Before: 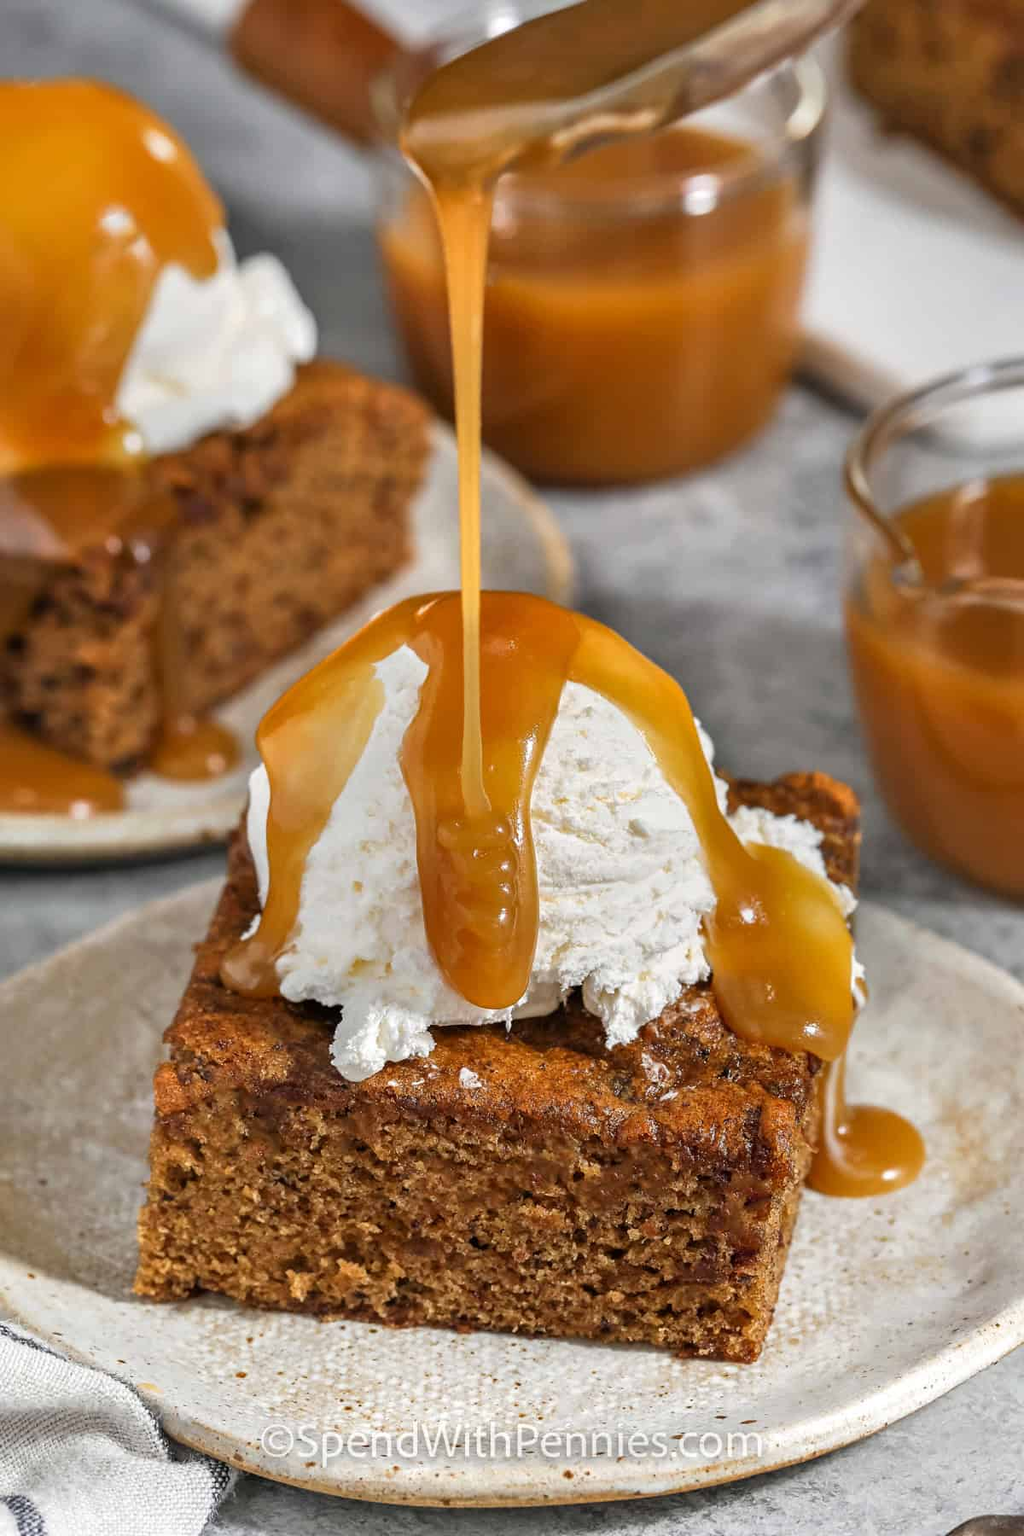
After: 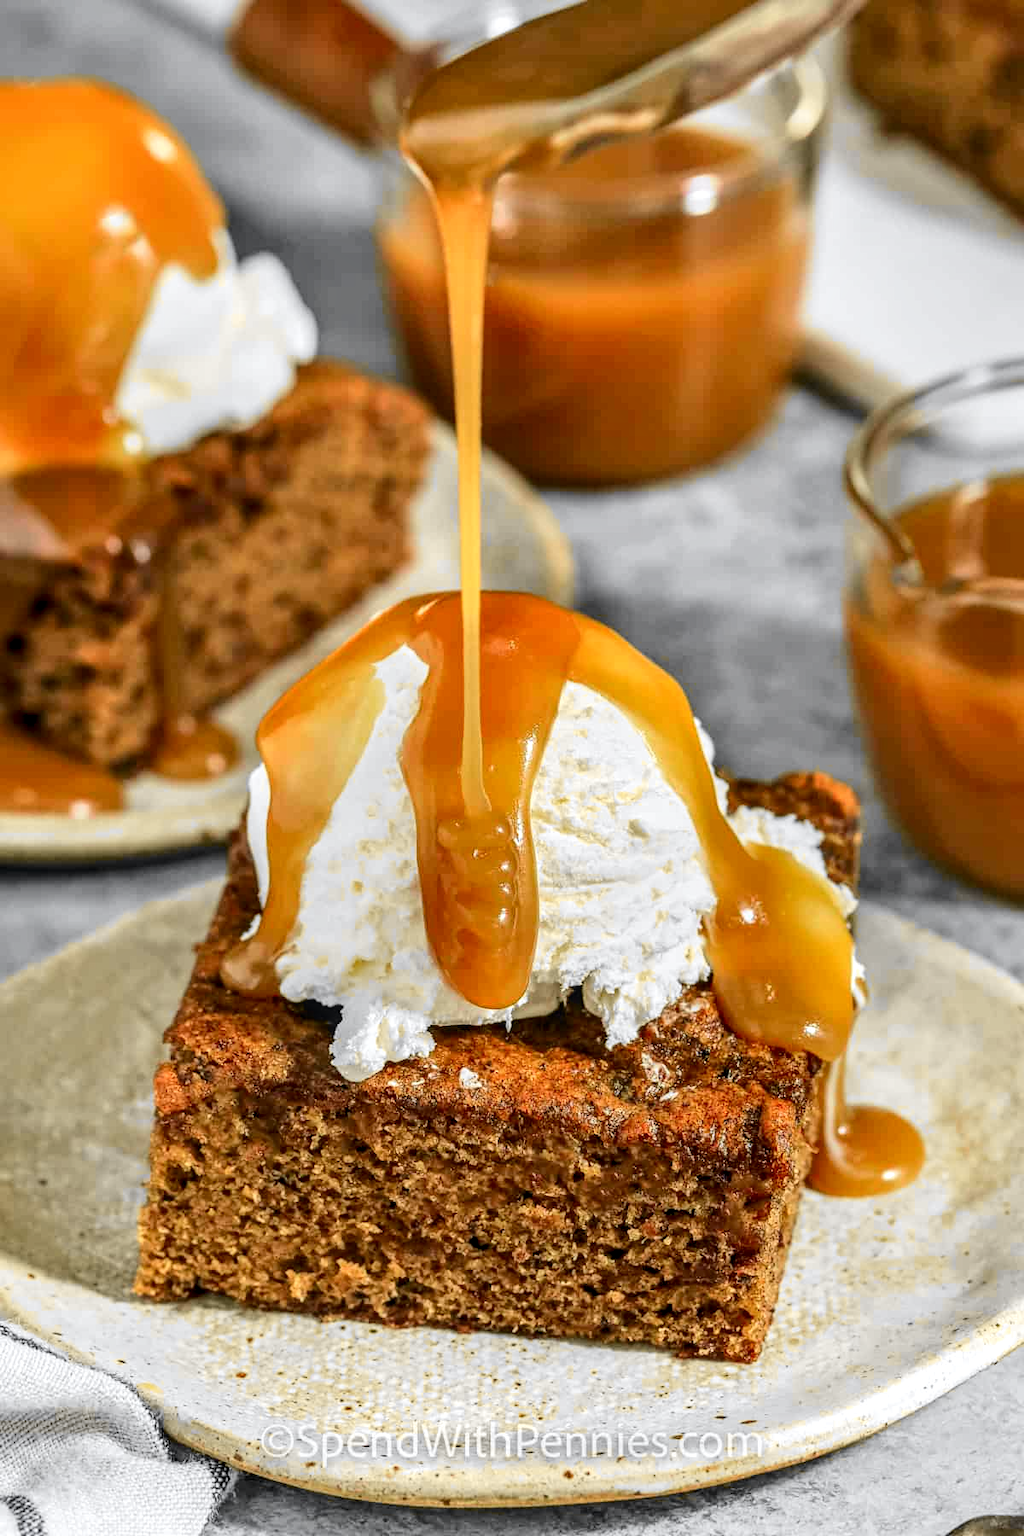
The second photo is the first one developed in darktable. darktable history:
local contrast: detail 130%
tone equalizer: -7 EV 0.114 EV, smoothing diameter 24.95%, edges refinement/feathering 14.52, preserve details guided filter
tone curve: curves: ch0 [(0, 0) (0.071, 0.047) (0.266, 0.26) (0.483, 0.554) (0.753, 0.811) (1, 0.983)]; ch1 [(0, 0) (0.346, 0.307) (0.408, 0.387) (0.463, 0.465) (0.482, 0.493) (0.502, 0.5) (0.517, 0.502) (0.55, 0.548) (0.597, 0.61) (0.651, 0.698) (1, 1)]; ch2 [(0, 0) (0.346, 0.34) (0.434, 0.46) (0.485, 0.494) (0.5, 0.494) (0.517, 0.506) (0.526, 0.545) (0.583, 0.61) (0.625, 0.659) (1, 1)], color space Lab, independent channels, preserve colors none
